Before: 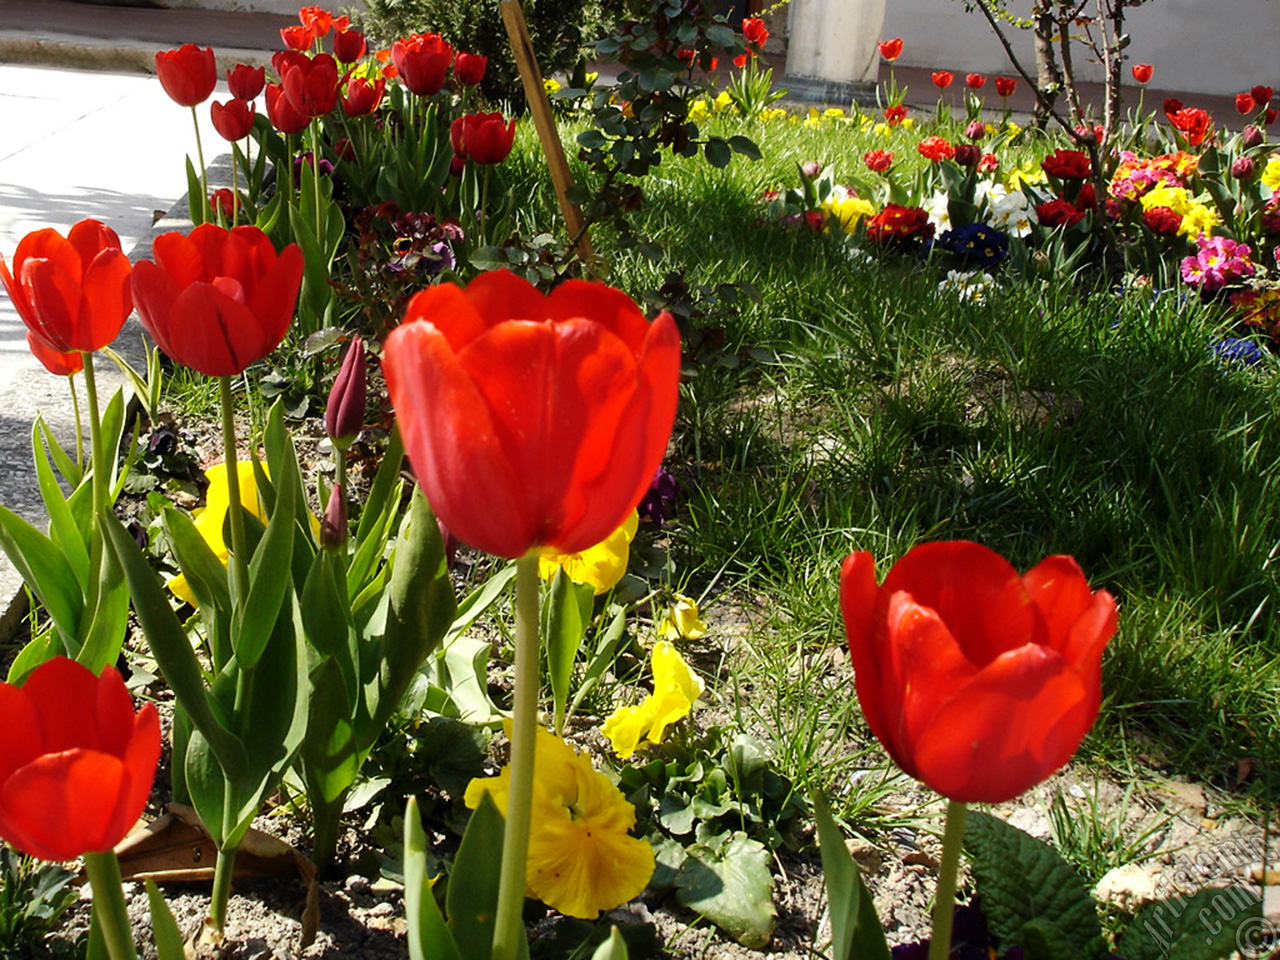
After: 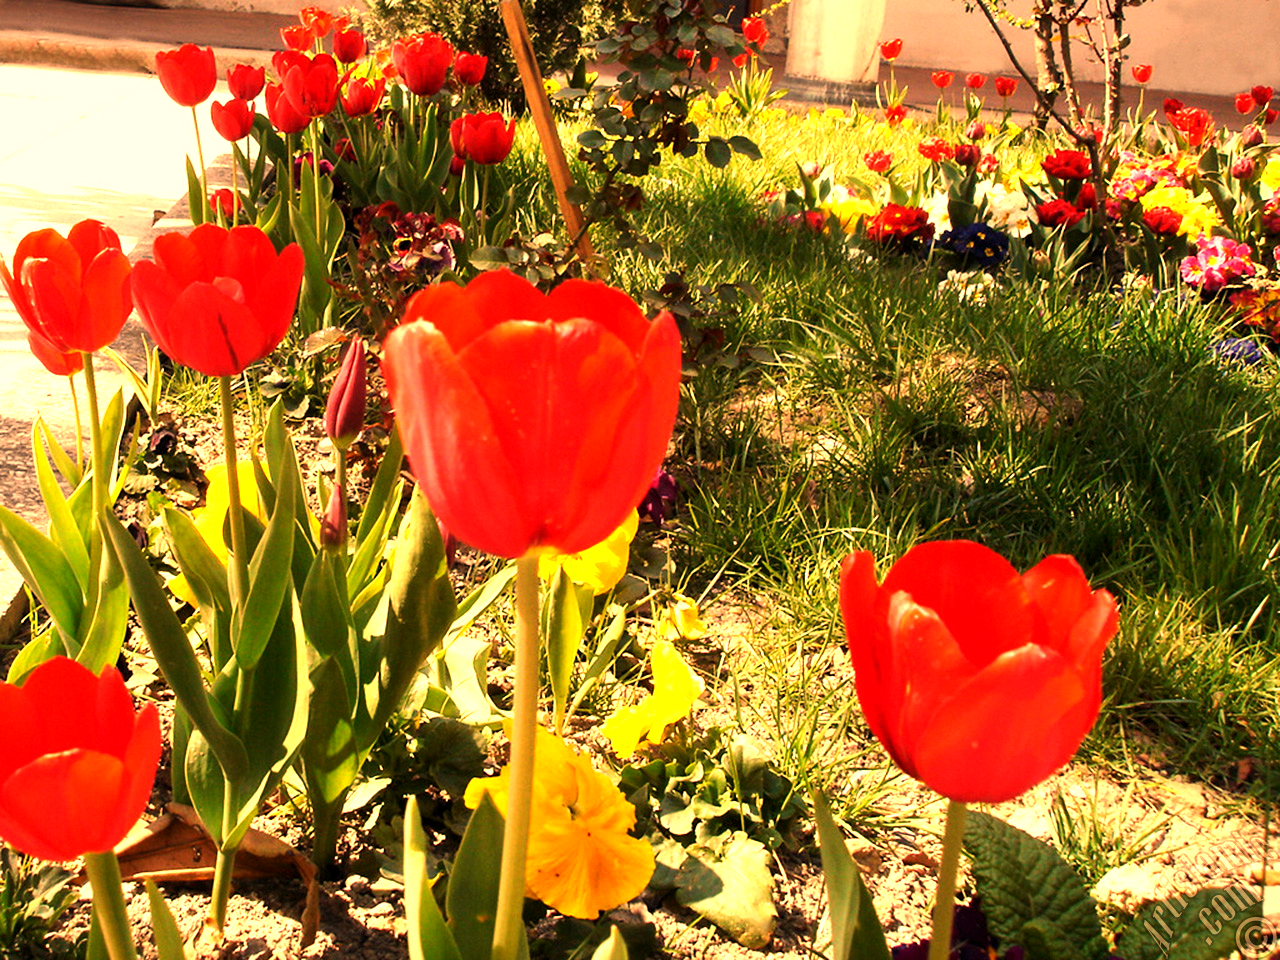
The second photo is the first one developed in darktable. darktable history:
white balance: red 1.467, blue 0.684
exposure: black level correction 0.001, exposure 0.955 EV, compensate exposure bias true, compensate highlight preservation false
